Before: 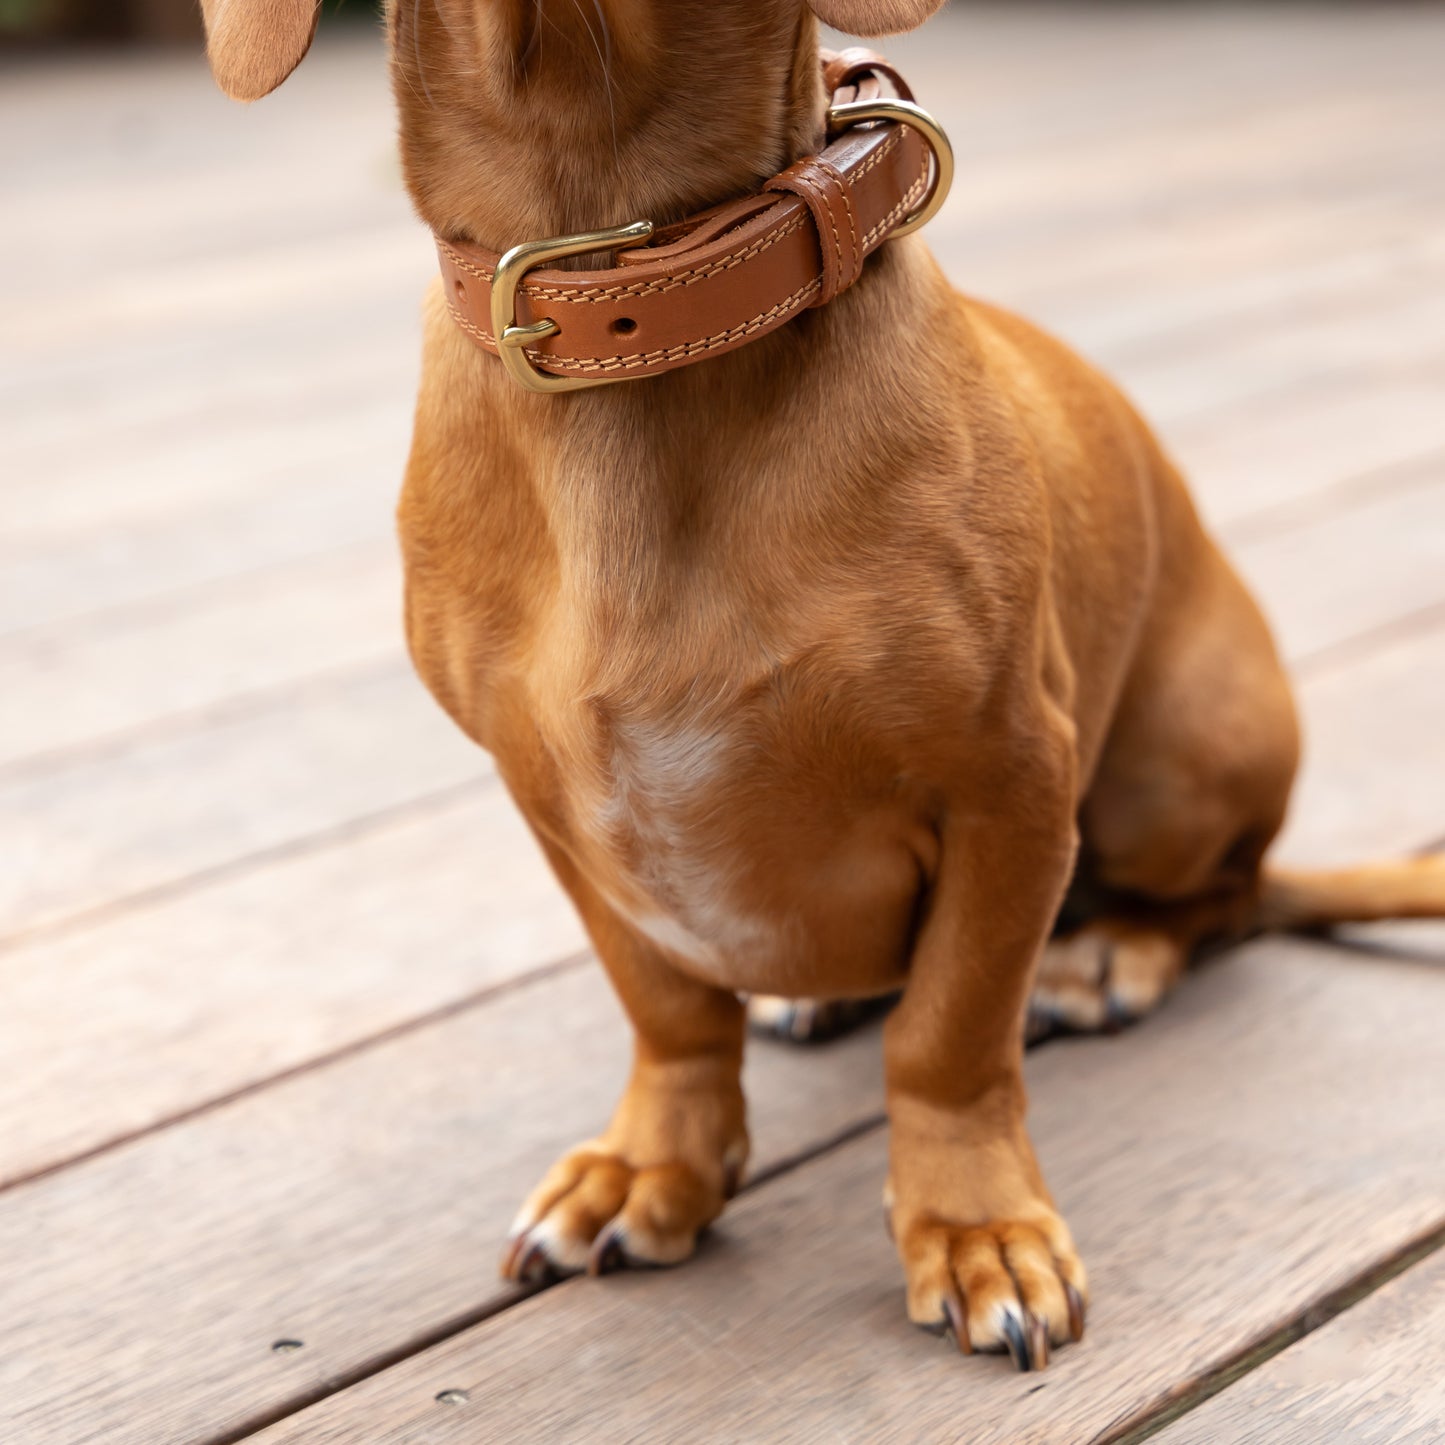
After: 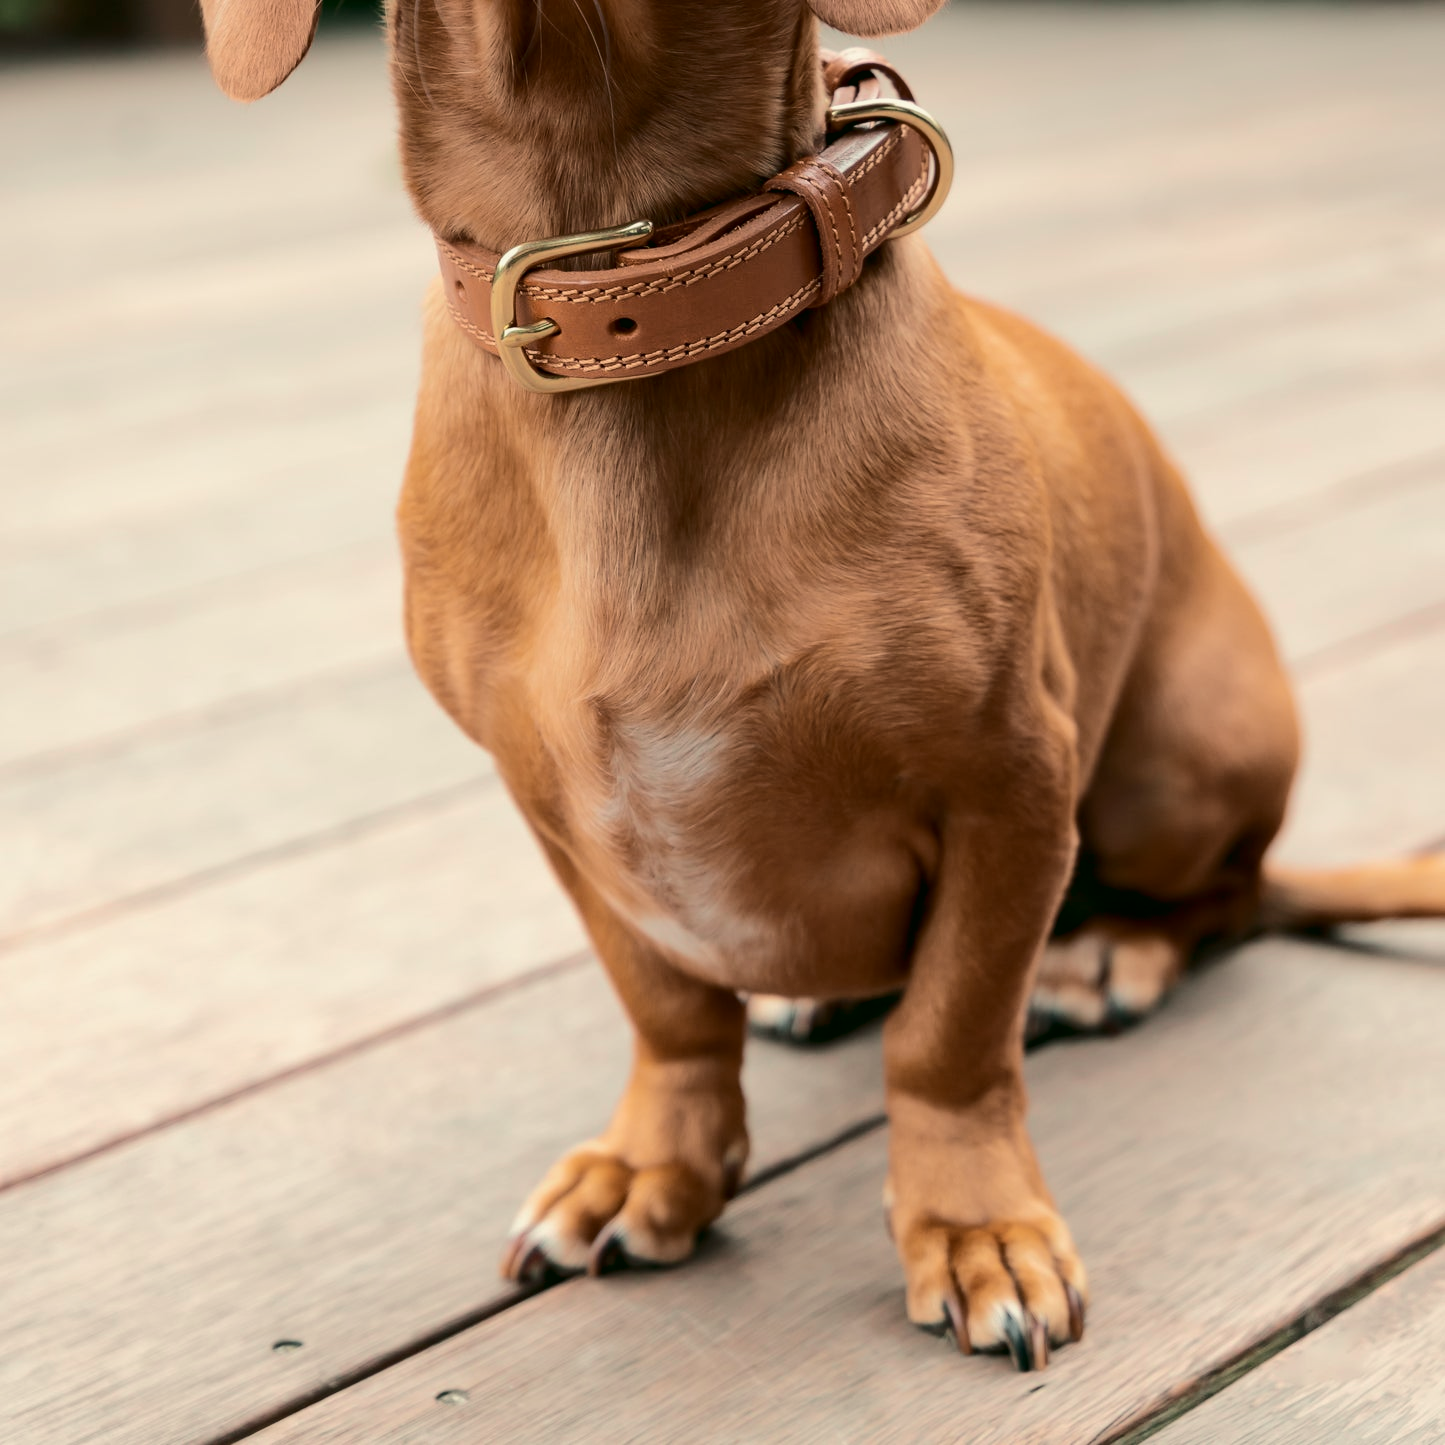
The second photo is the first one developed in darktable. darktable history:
tone curve: curves: ch0 [(0, 0) (0.058, 0.022) (0.265, 0.208) (0.41, 0.417) (0.485, 0.524) (0.638, 0.673) (0.845, 0.828) (0.994, 0.964)]; ch1 [(0, 0) (0.136, 0.146) (0.317, 0.34) (0.382, 0.408) (0.469, 0.482) (0.498, 0.497) (0.557, 0.573) (0.644, 0.643) (0.725, 0.765) (1, 1)]; ch2 [(0, 0) (0.352, 0.403) (0.45, 0.469) (0.502, 0.504) (0.54, 0.524) (0.592, 0.566) (0.638, 0.599) (1, 1)], color space Lab, independent channels, preserve colors none
color correction: highlights a* -0.367, highlights b* 9.15, shadows a* -9.47, shadows b* 1.18
